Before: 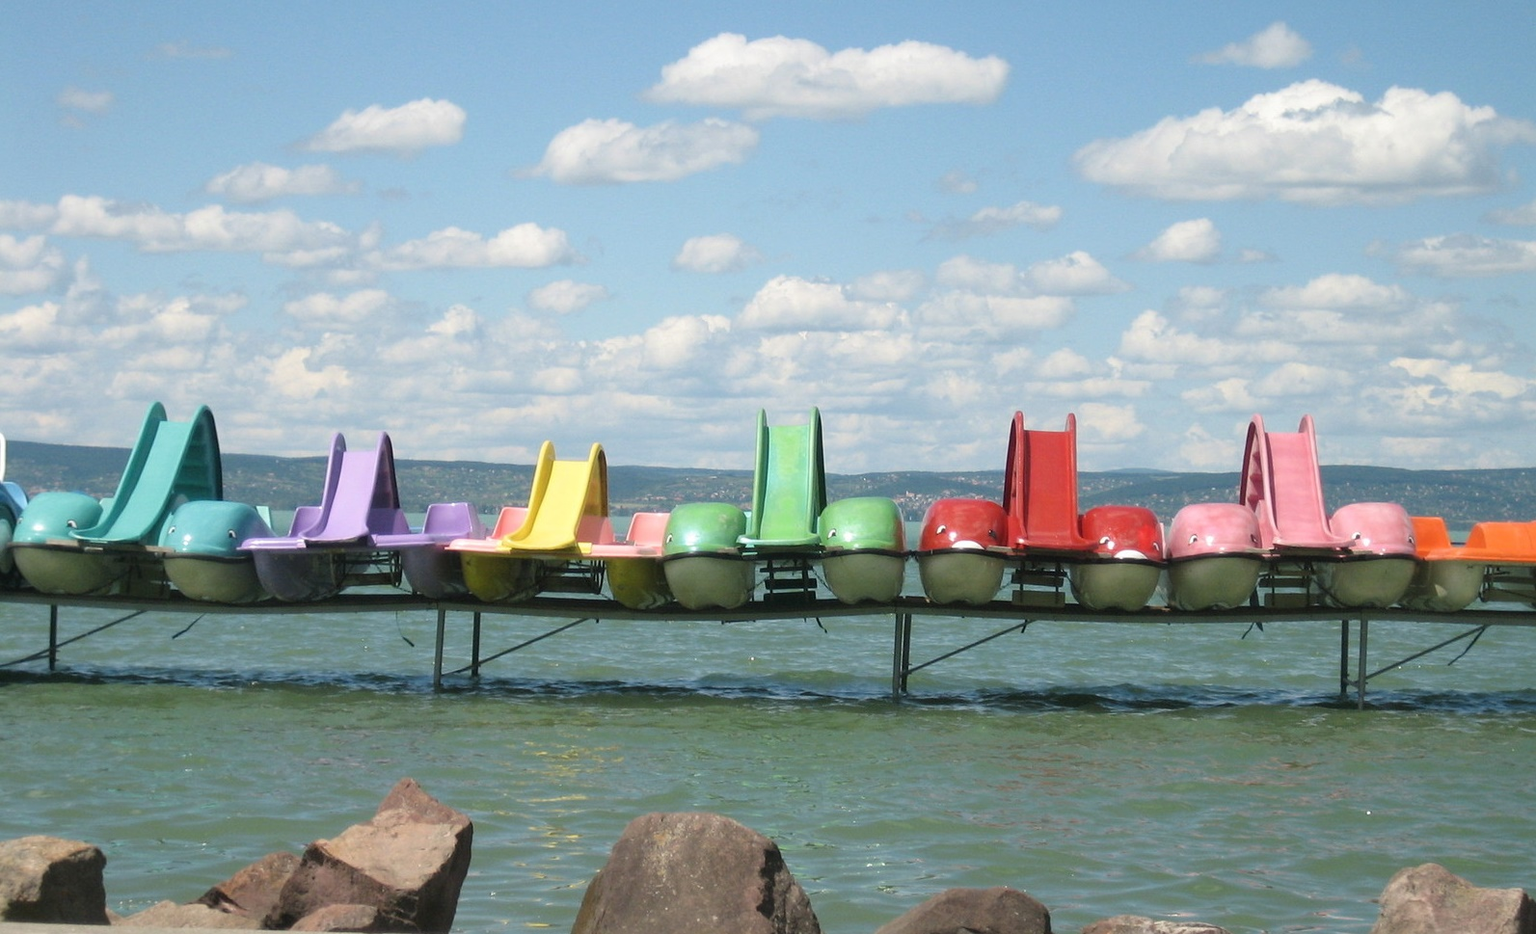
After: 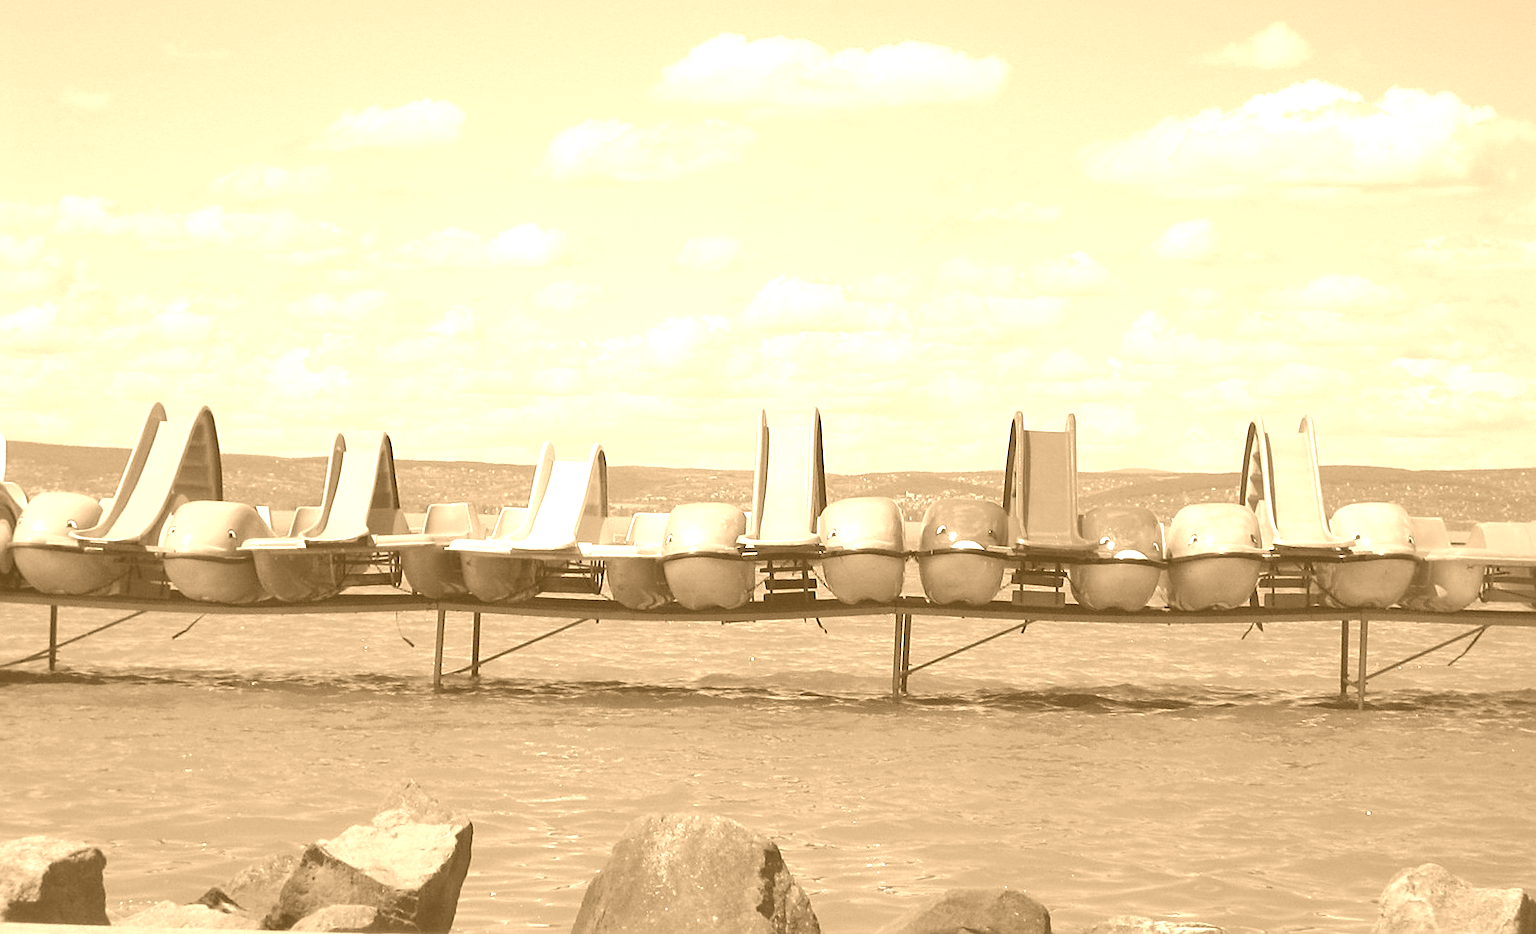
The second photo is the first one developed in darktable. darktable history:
sharpen: on, module defaults
colorize: hue 28.8°, source mix 100%
